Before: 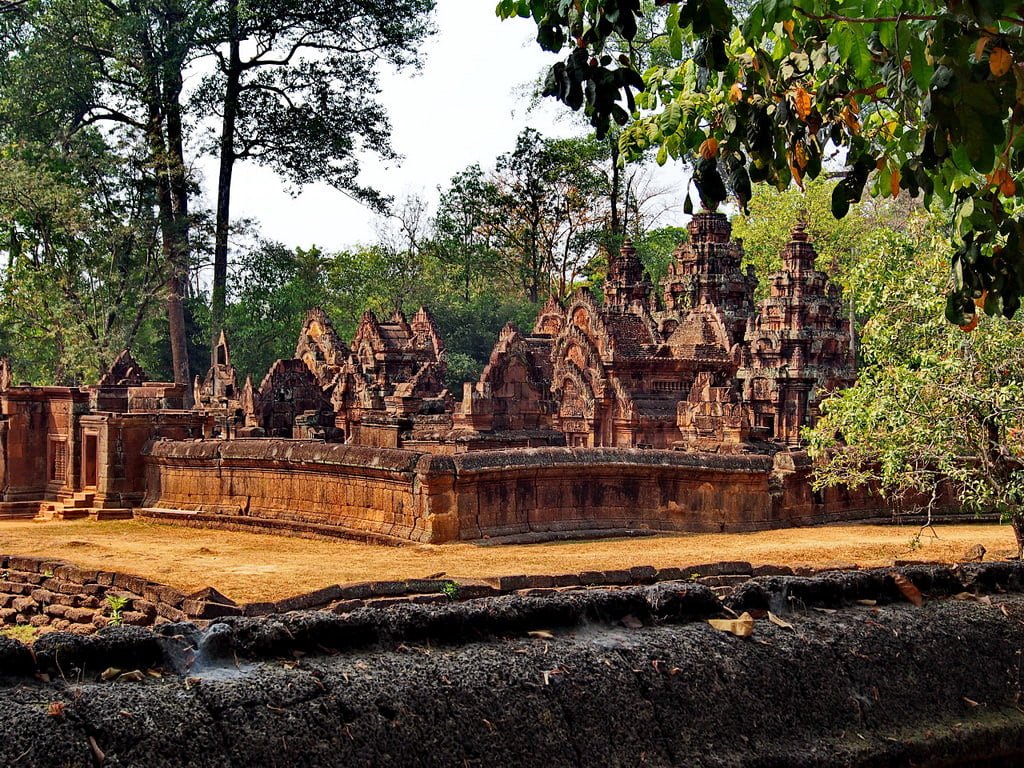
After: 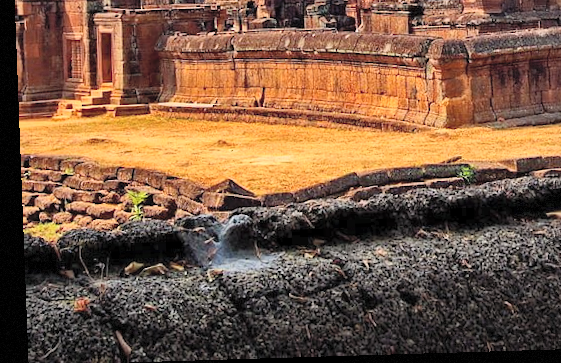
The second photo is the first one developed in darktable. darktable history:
contrast brightness saturation: contrast 0.1, brightness 0.3, saturation 0.14
crop and rotate: top 54.778%, right 46.61%, bottom 0.159%
rotate and perspective: rotation -2.22°, lens shift (horizontal) -0.022, automatic cropping off
vignetting: fall-off start 85%, fall-off radius 80%, brightness -0.182, saturation -0.3, width/height ratio 1.219, dithering 8-bit output, unbound false
